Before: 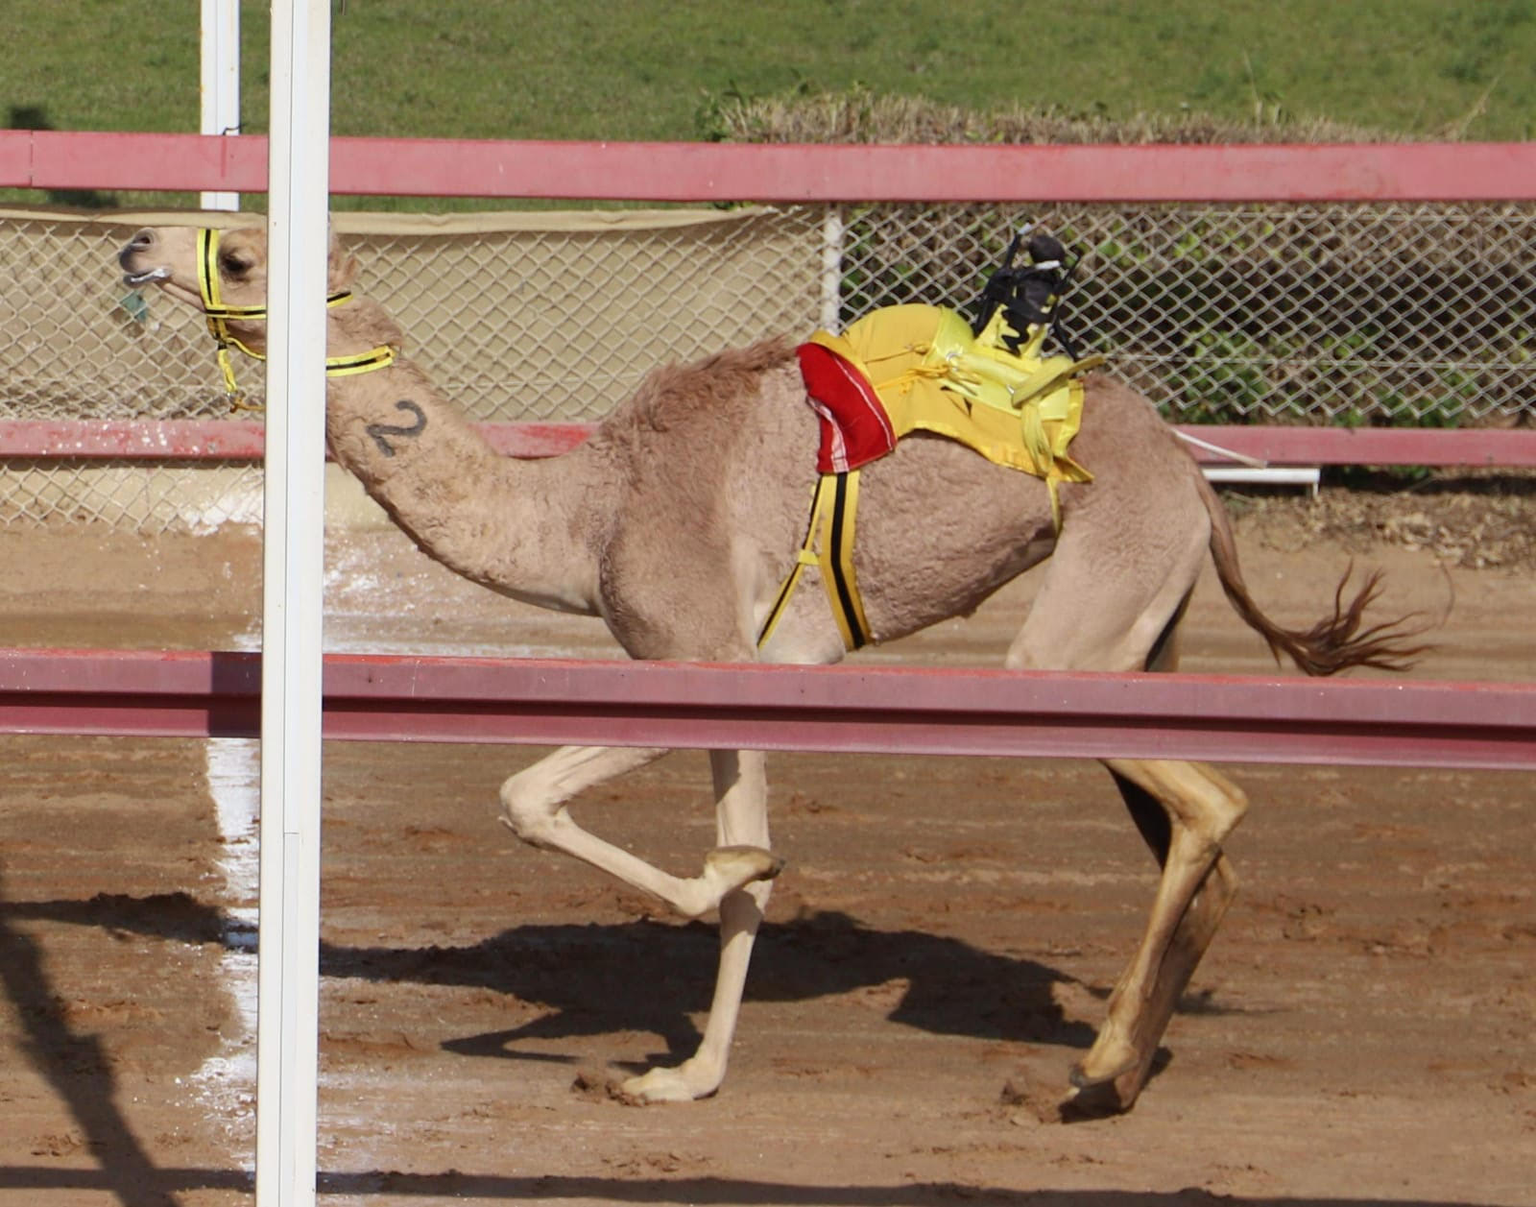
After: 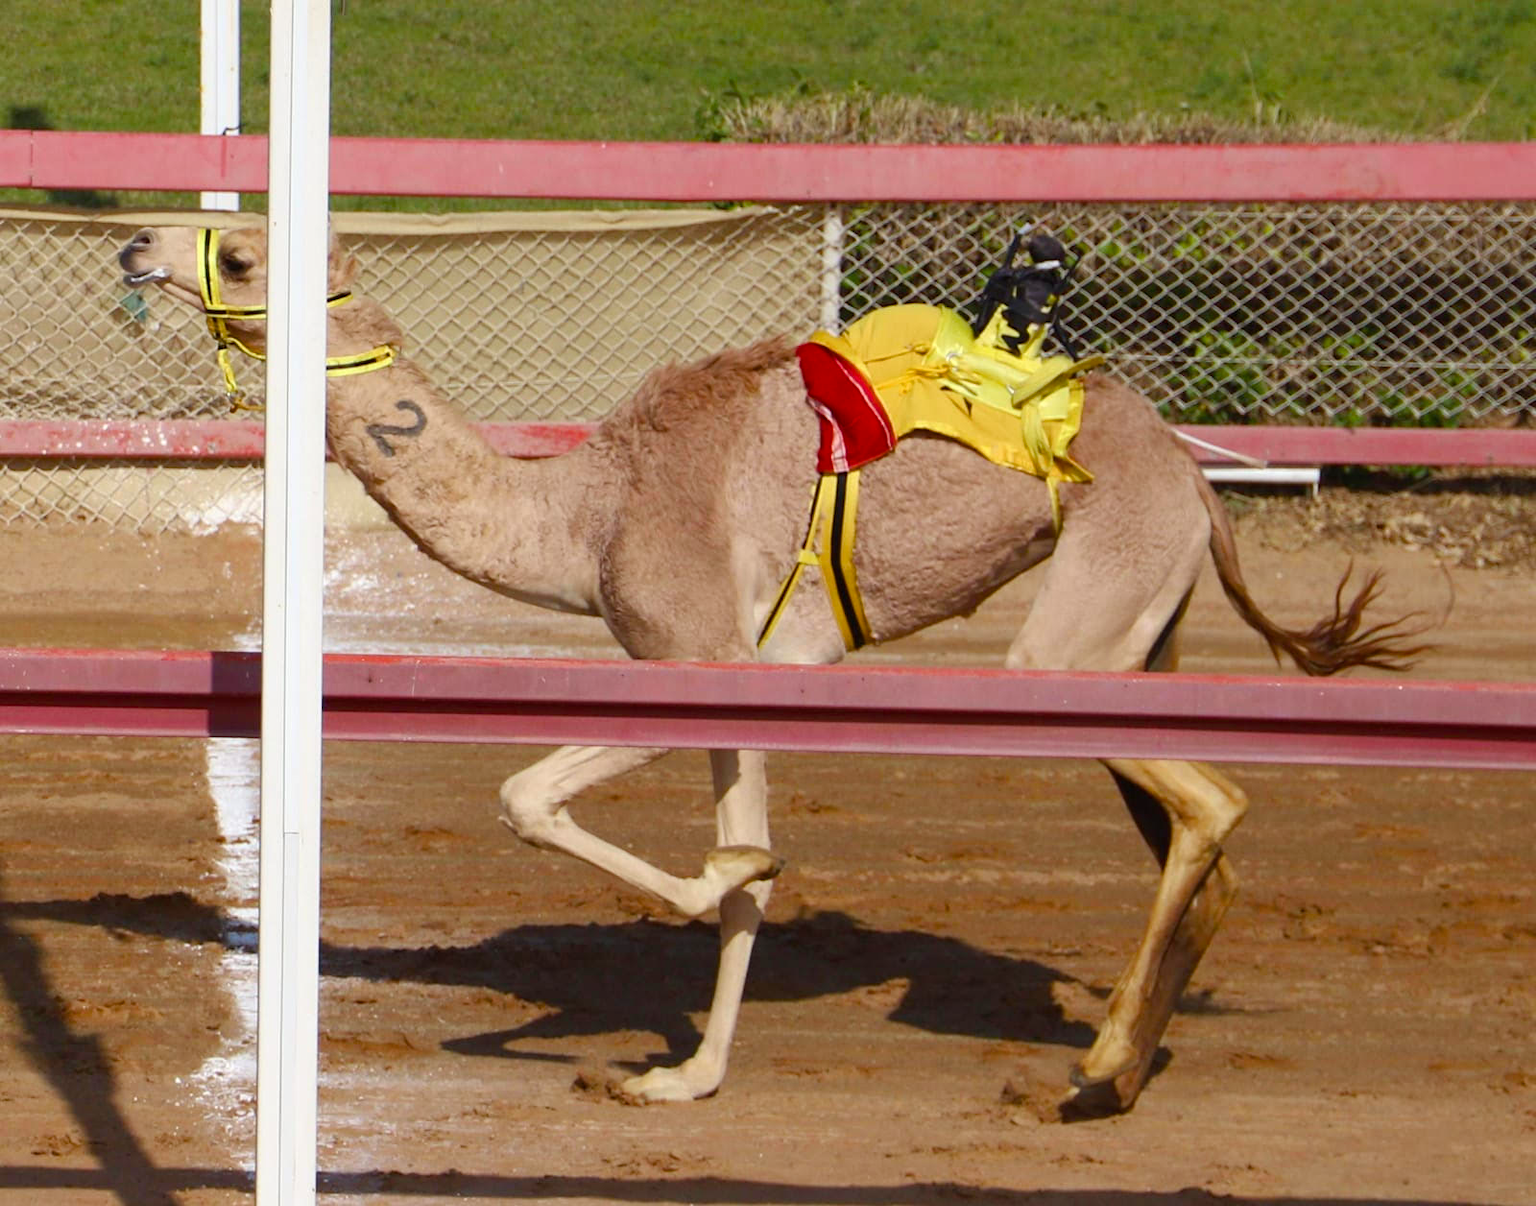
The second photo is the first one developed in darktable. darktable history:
color balance rgb: linear chroma grading › global chroma 8.12%, perceptual saturation grading › global saturation 9.07%, perceptual saturation grading › highlights -13.84%, perceptual saturation grading › mid-tones 14.88%, perceptual saturation grading › shadows 22.8%, perceptual brilliance grading › highlights 2.61%, global vibrance 12.07%
white balance: emerald 1
tone equalizer: on, module defaults
